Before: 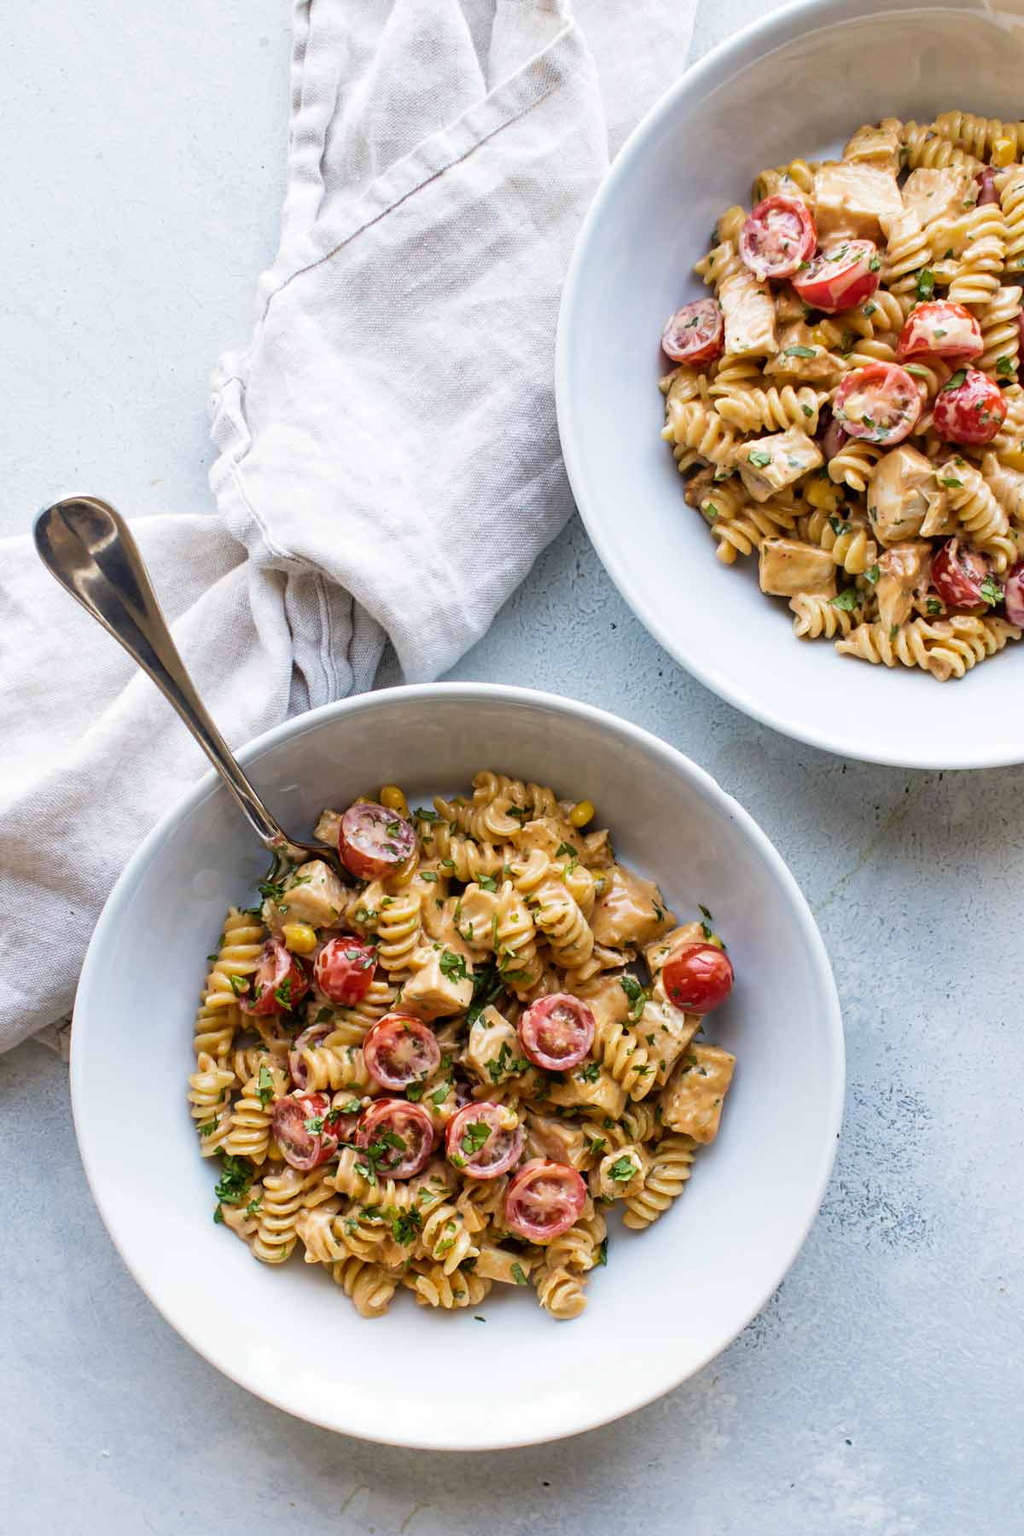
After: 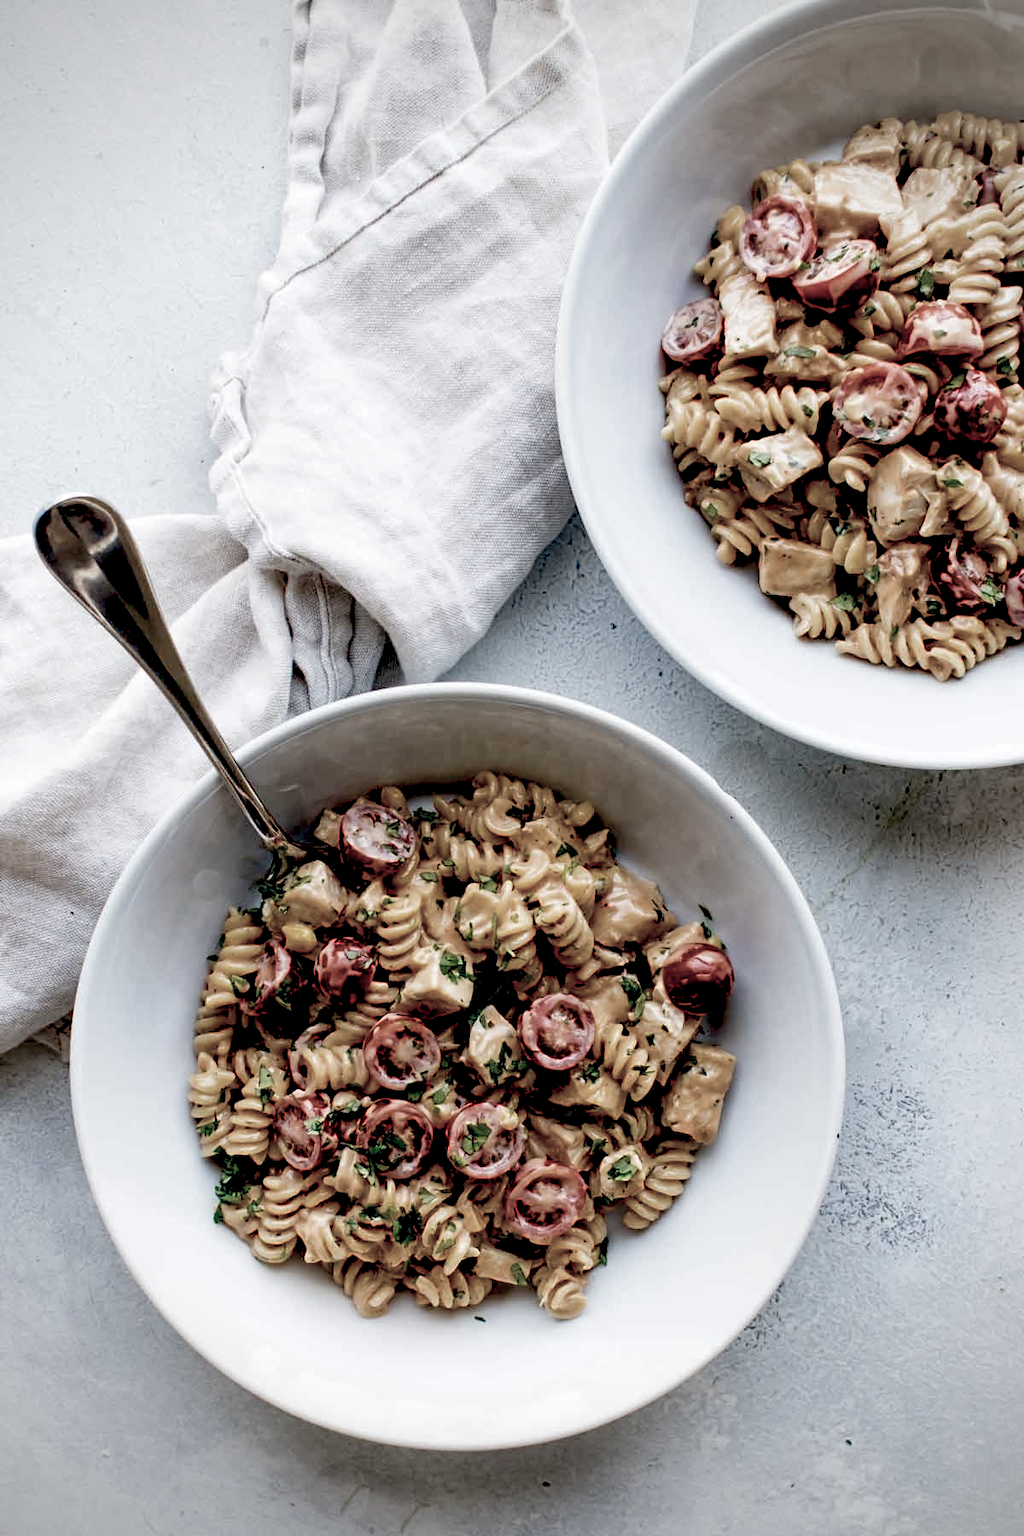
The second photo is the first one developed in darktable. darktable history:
color balance rgb: linear chroma grading › global chroma -16.06%, perceptual saturation grading › global saturation -32.85%, global vibrance -23.56%
color equalizer: brightness › red 0.89, brightness › orange 0.902, brightness › yellow 0.89, brightness › green 0.902, brightness › magenta 0.925
exposure: black level correction 0.056, compensate highlight preservation false
vignetting: on, module defaults
